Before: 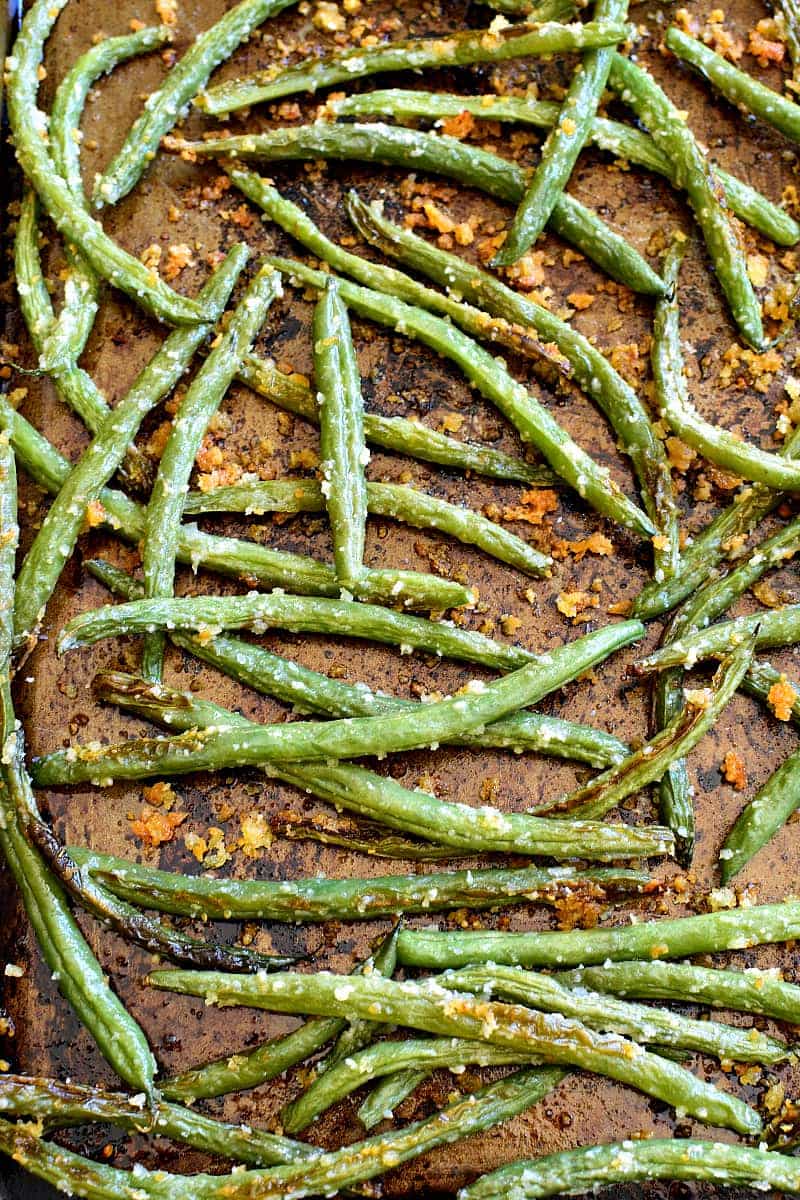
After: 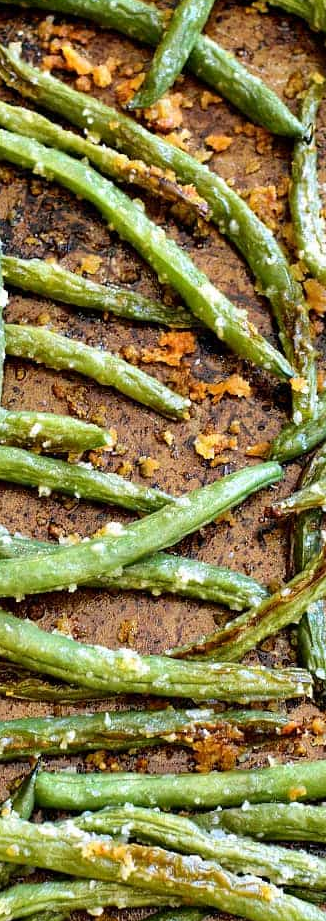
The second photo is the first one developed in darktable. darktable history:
crop: left 45.308%, top 13.18%, right 13.933%, bottom 9.997%
